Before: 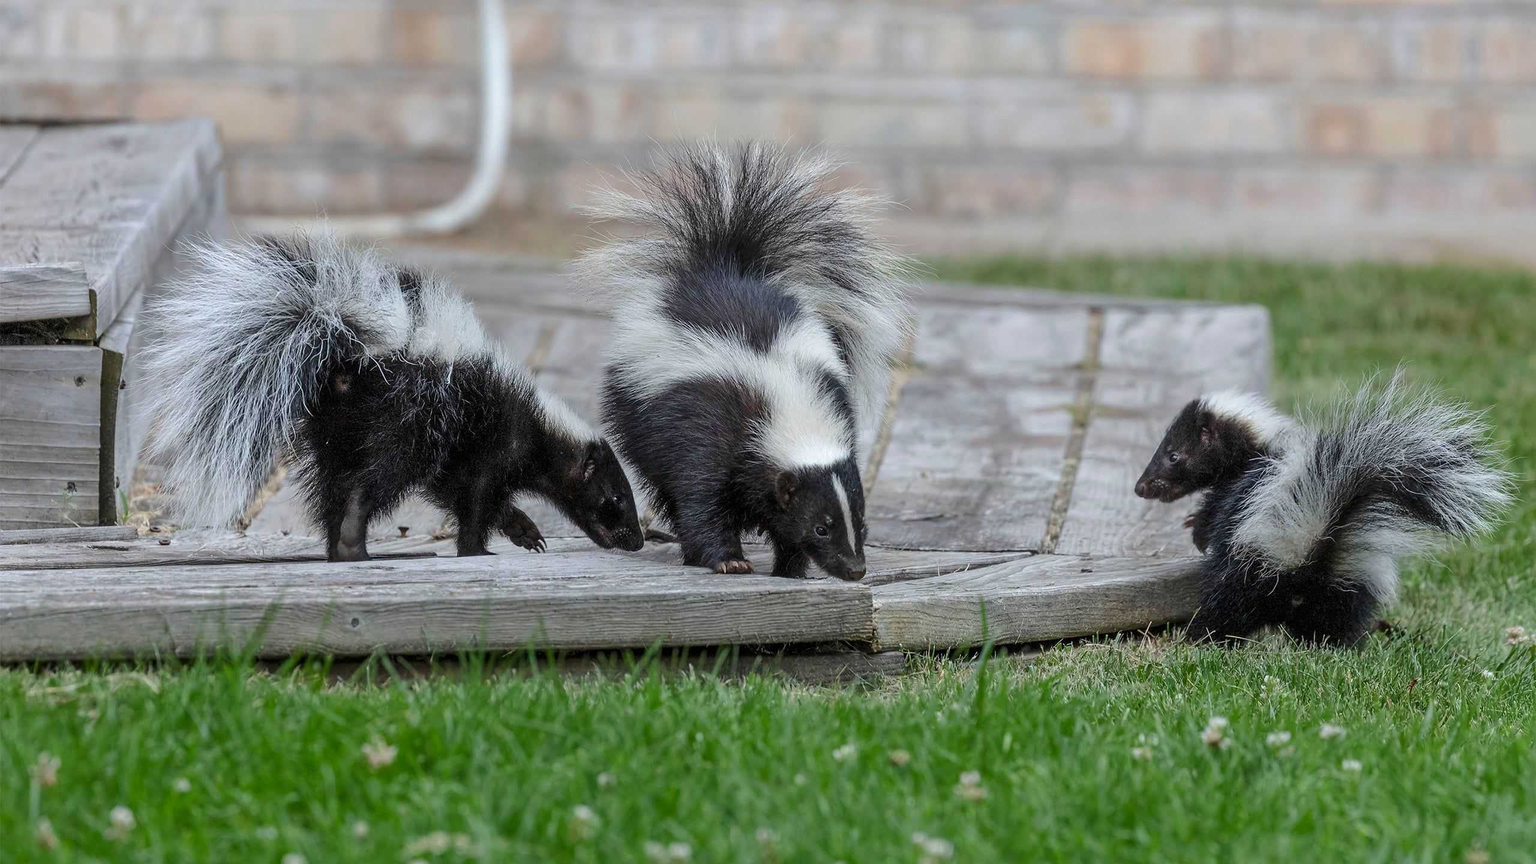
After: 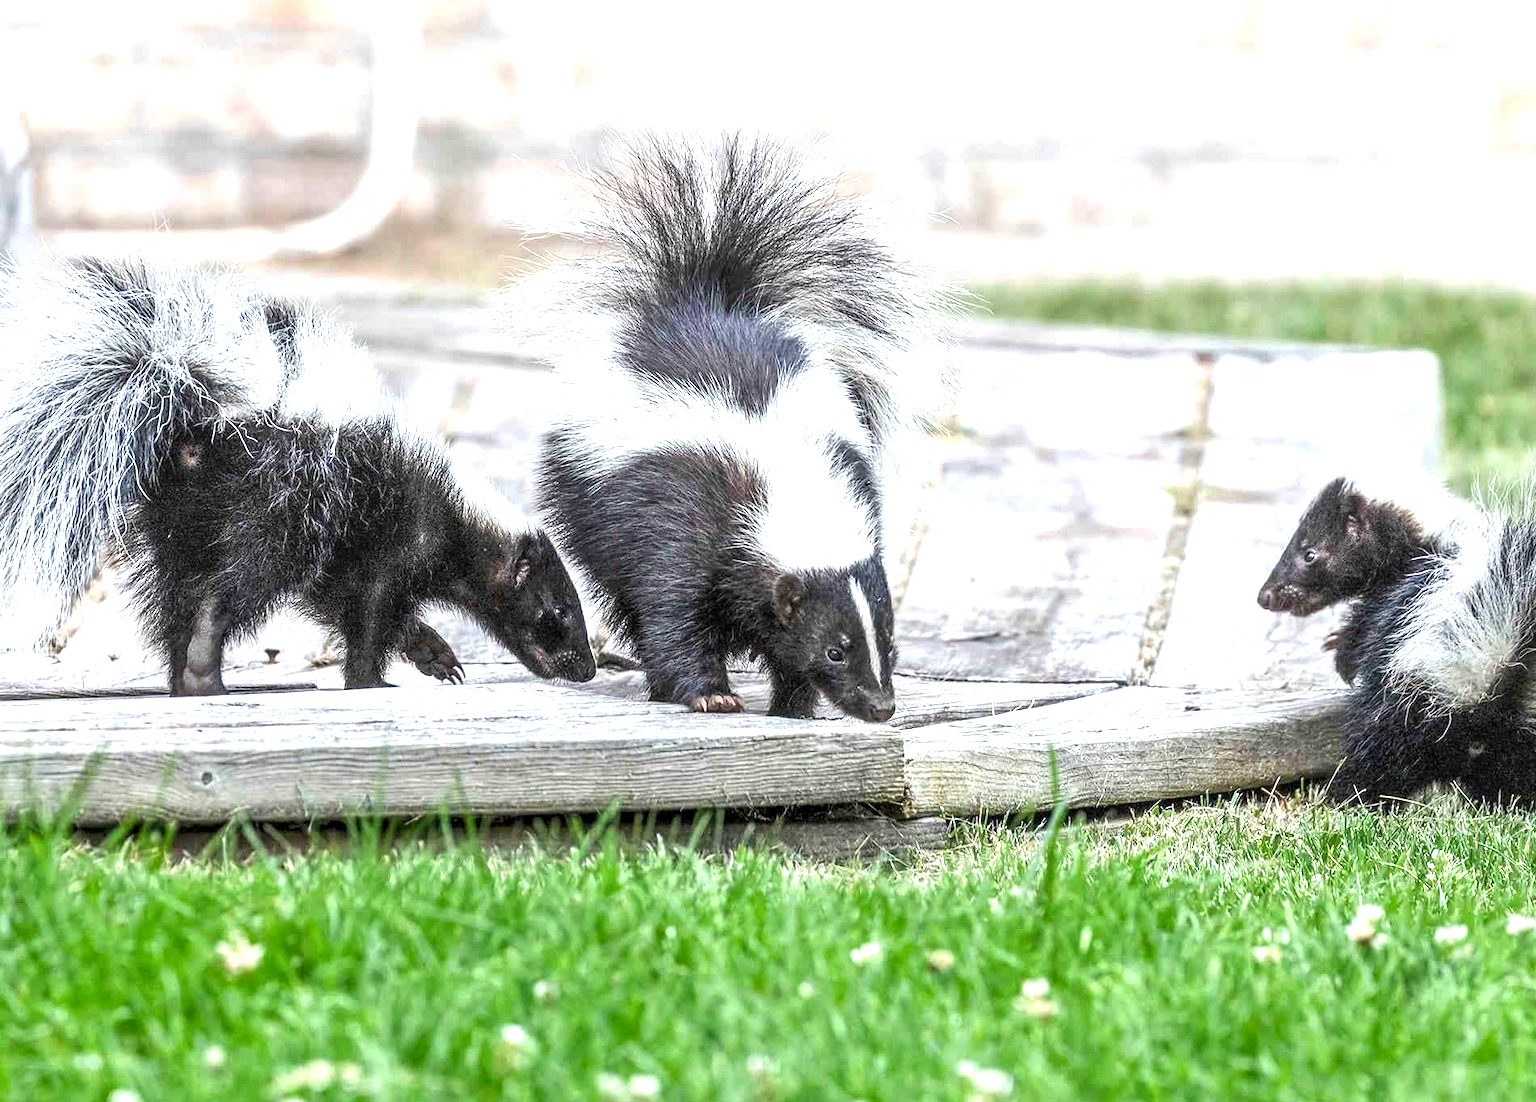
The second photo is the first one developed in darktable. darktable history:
exposure: black level correction 0, exposure 1.6 EV, compensate exposure bias true, compensate highlight preservation false
crop and rotate: left 13.15%, top 5.251%, right 12.609%
local contrast: detail 130%
